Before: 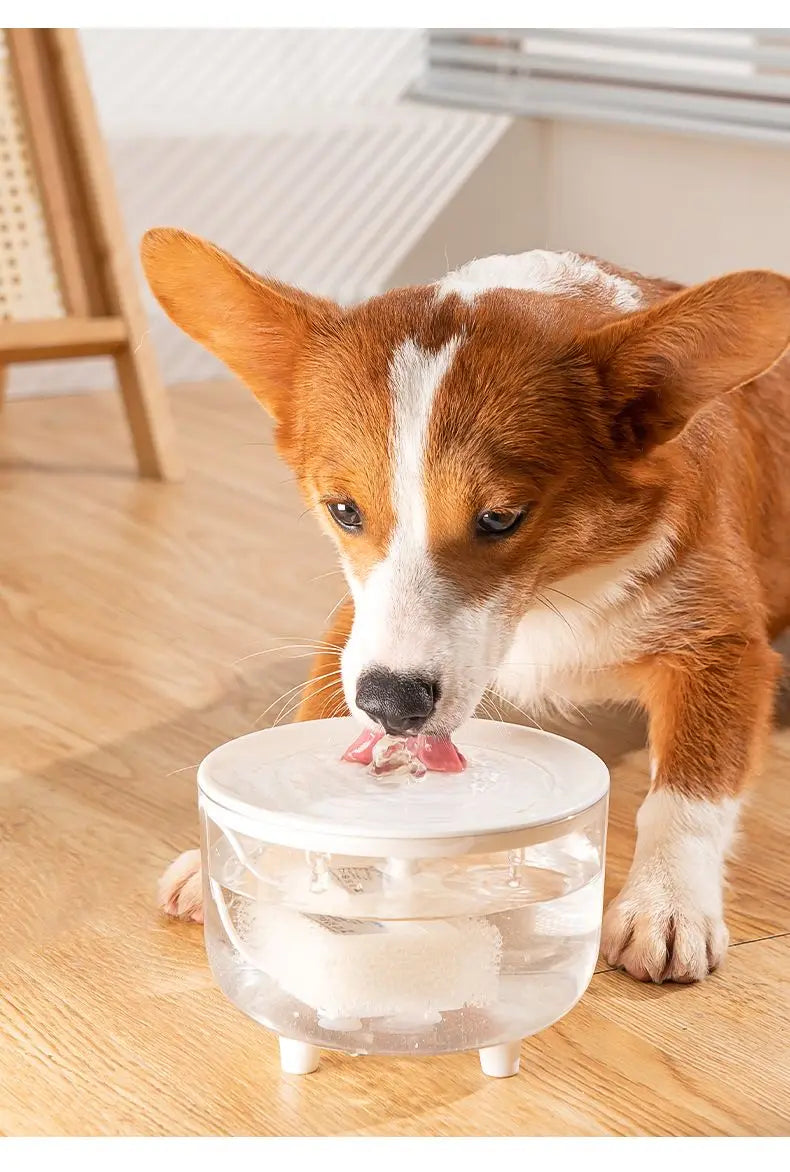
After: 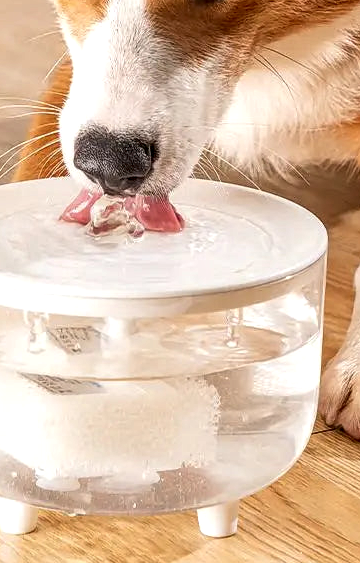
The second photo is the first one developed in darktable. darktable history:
crop: left 35.706%, top 46.111%, right 18.203%, bottom 5.83%
color zones: curves: ch0 [(0, 0.5) (0.143, 0.5) (0.286, 0.5) (0.429, 0.5) (0.62, 0.489) (0.714, 0.445) (0.844, 0.496) (1, 0.5)]; ch1 [(0, 0.5) (0.143, 0.5) (0.286, 0.5) (0.429, 0.5) (0.571, 0.5) (0.714, 0.523) (0.857, 0.5) (1, 0.5)]
local contrast: detail 150%
